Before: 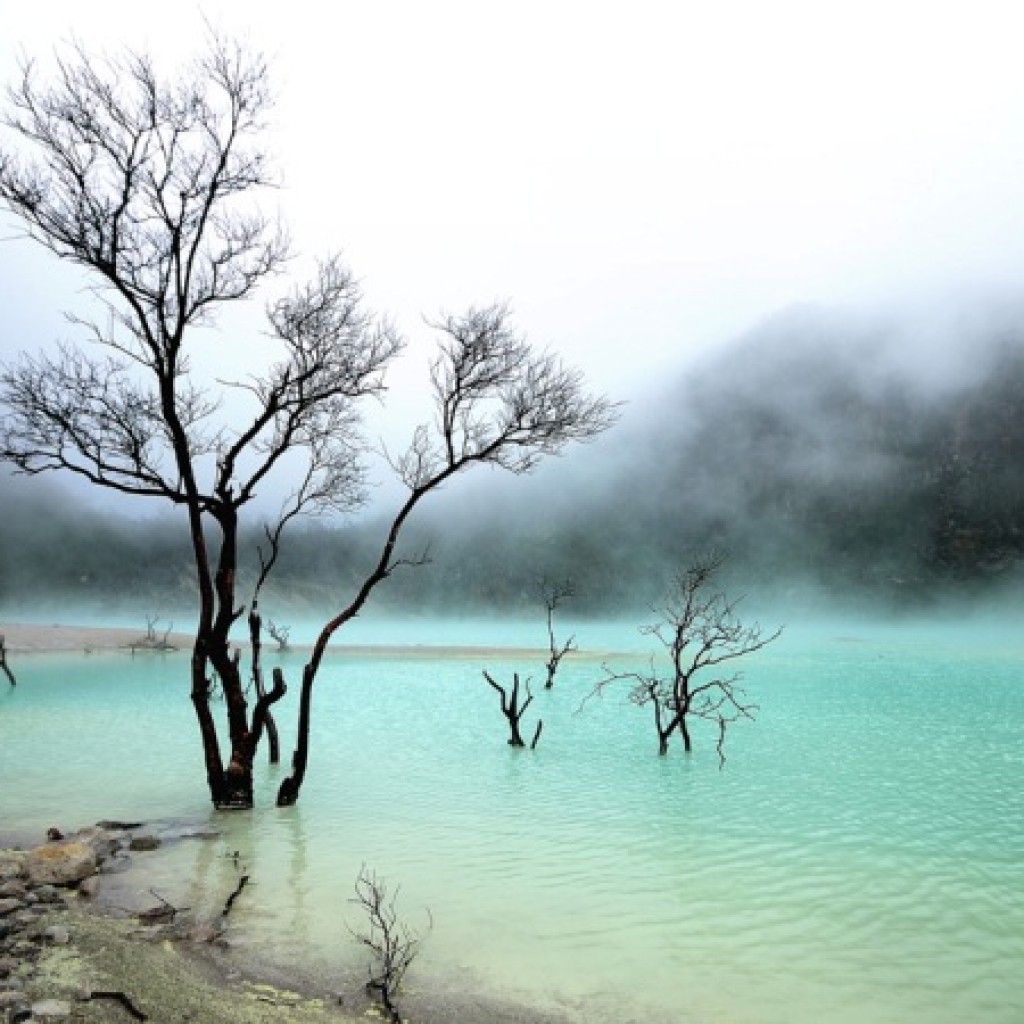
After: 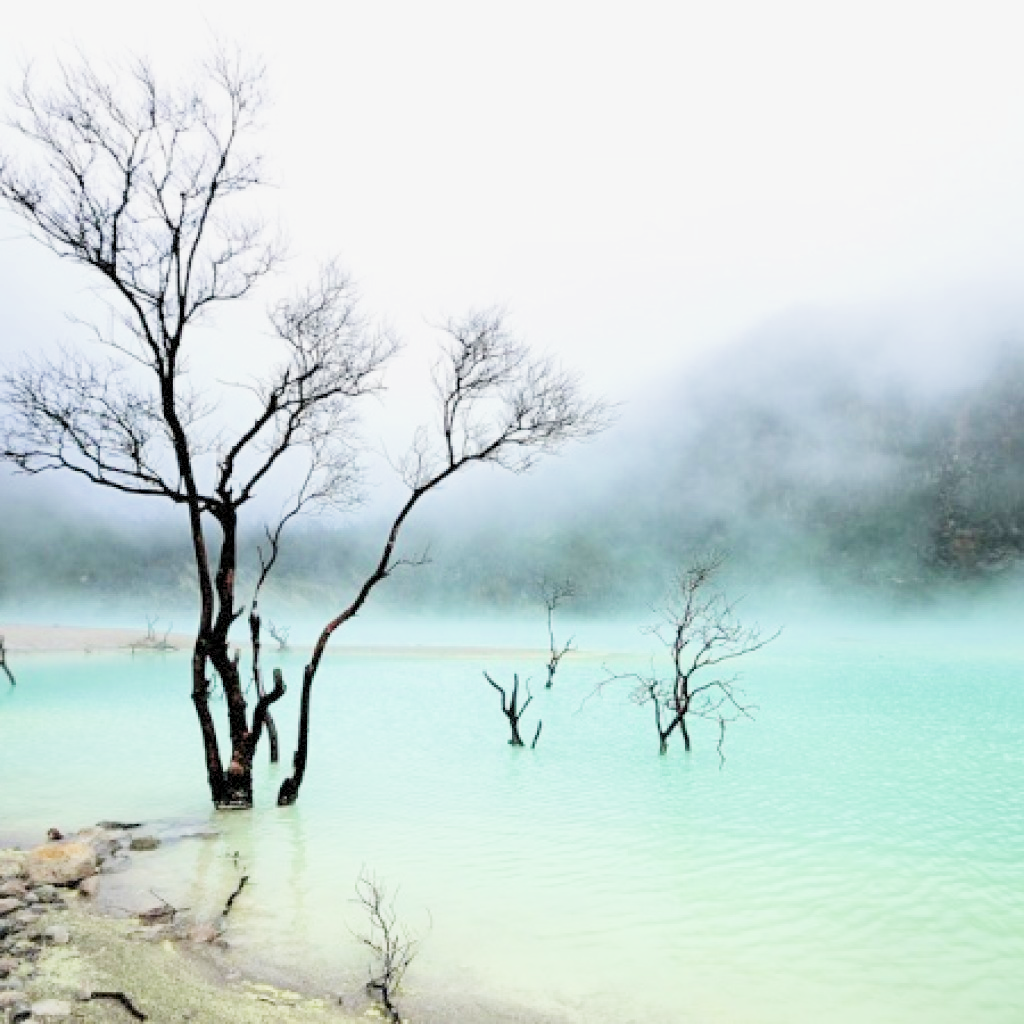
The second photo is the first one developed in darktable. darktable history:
levels: levels [0.116, 0.574, 1]
filmic rgb: middle gray luminance 2.5%, black relative exposure -10 EV, white relative exposure 7 EV, threshold 6 EV, dynamic range scaling 10%, target black luminance 0%, hardness 3.19, latitude 44.39%, contrast 0.682, highlights saturation mix 5%, shadows ↔ highlights balance 13.63%, add noise in highlights 0, color science v3 (2019), use custom middle-gray values true, iterations of high-quality reconstruction 0, contrast in highlights soft, enable highlight reconstruction true
